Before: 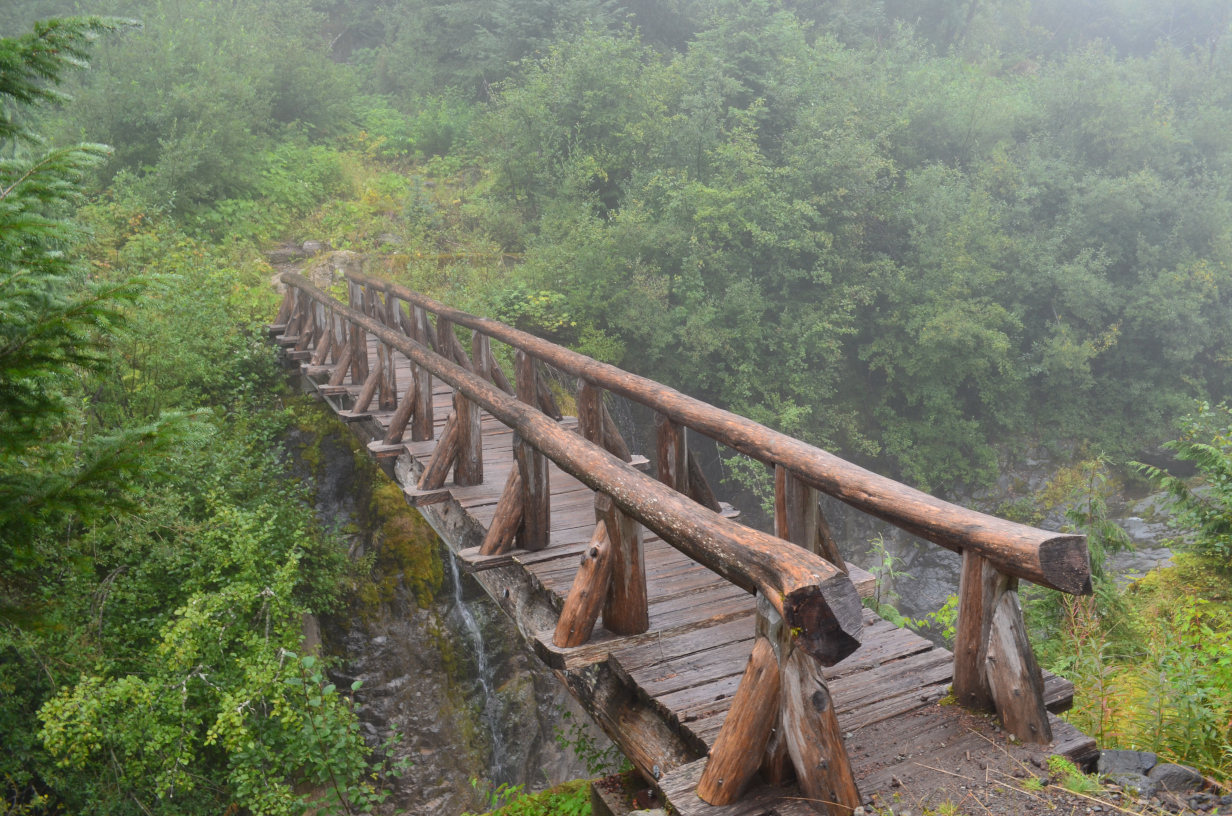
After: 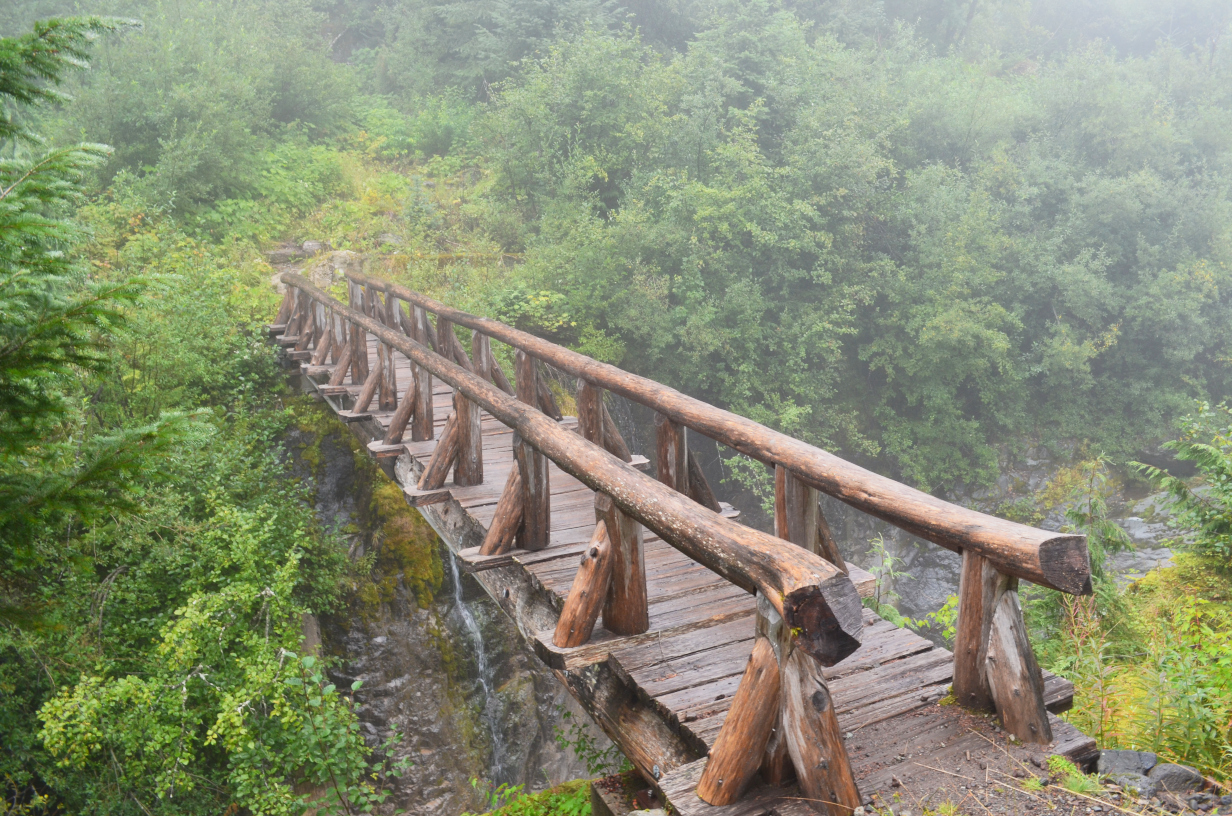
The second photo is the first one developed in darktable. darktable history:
base curve: curves: ch0 [(0, 0) (0.088, 0.125) (0.176, 0.251) (0.354, 0.501) (0.613, 0.749) (1, 0.877)], preserve colors none
white balance: emerald 1
